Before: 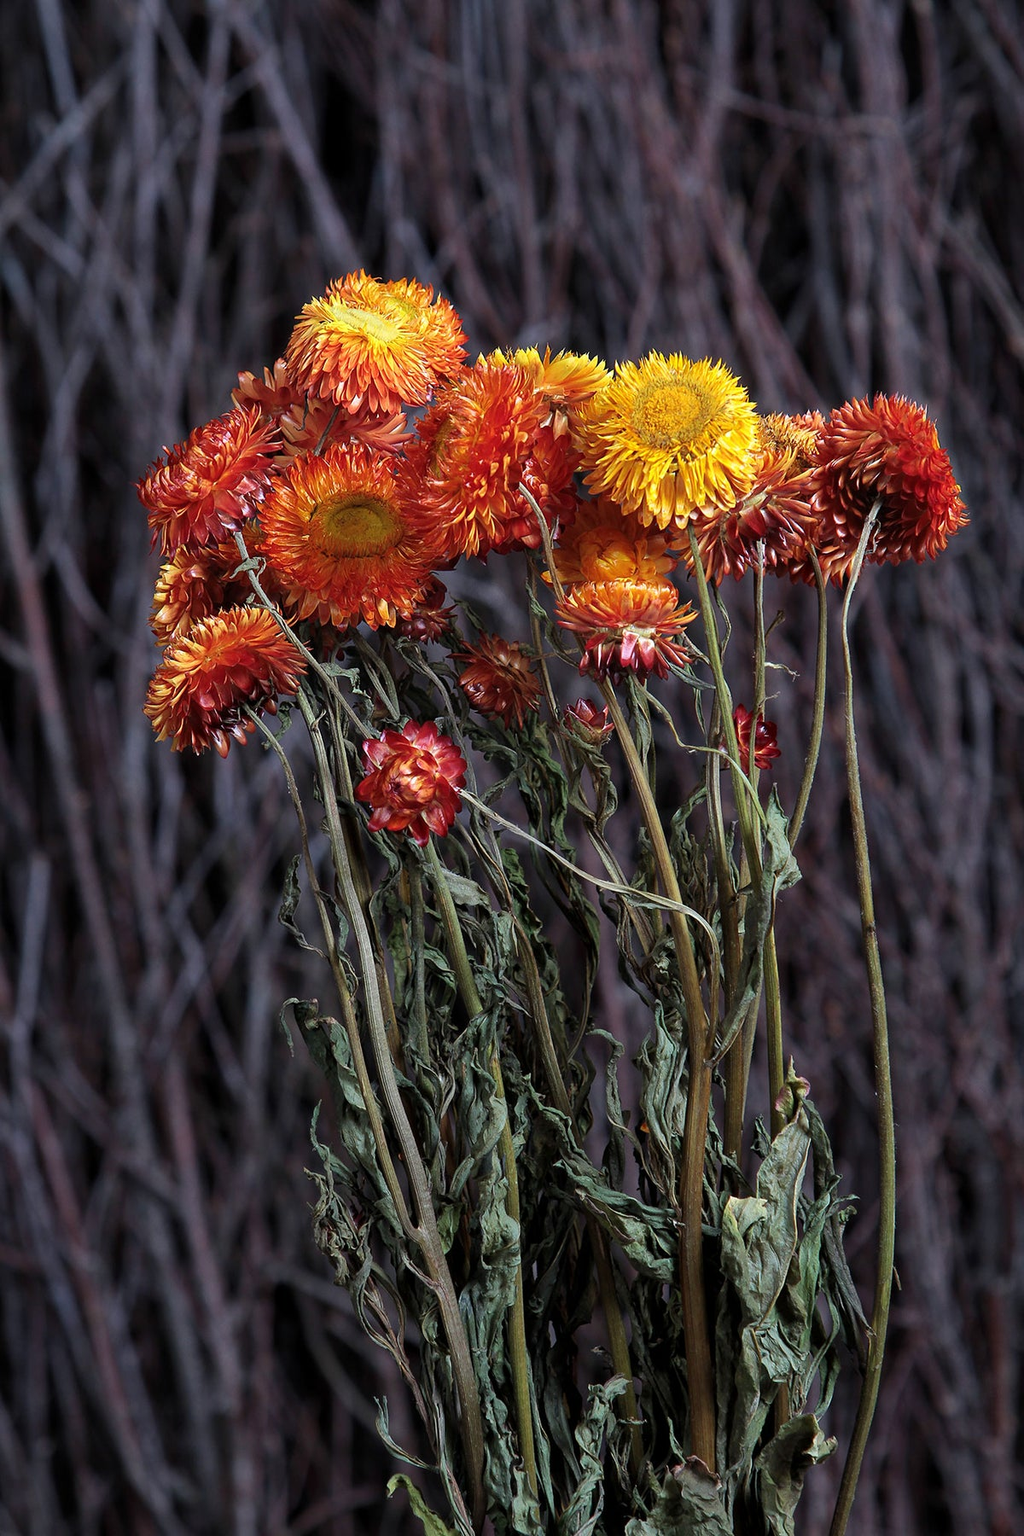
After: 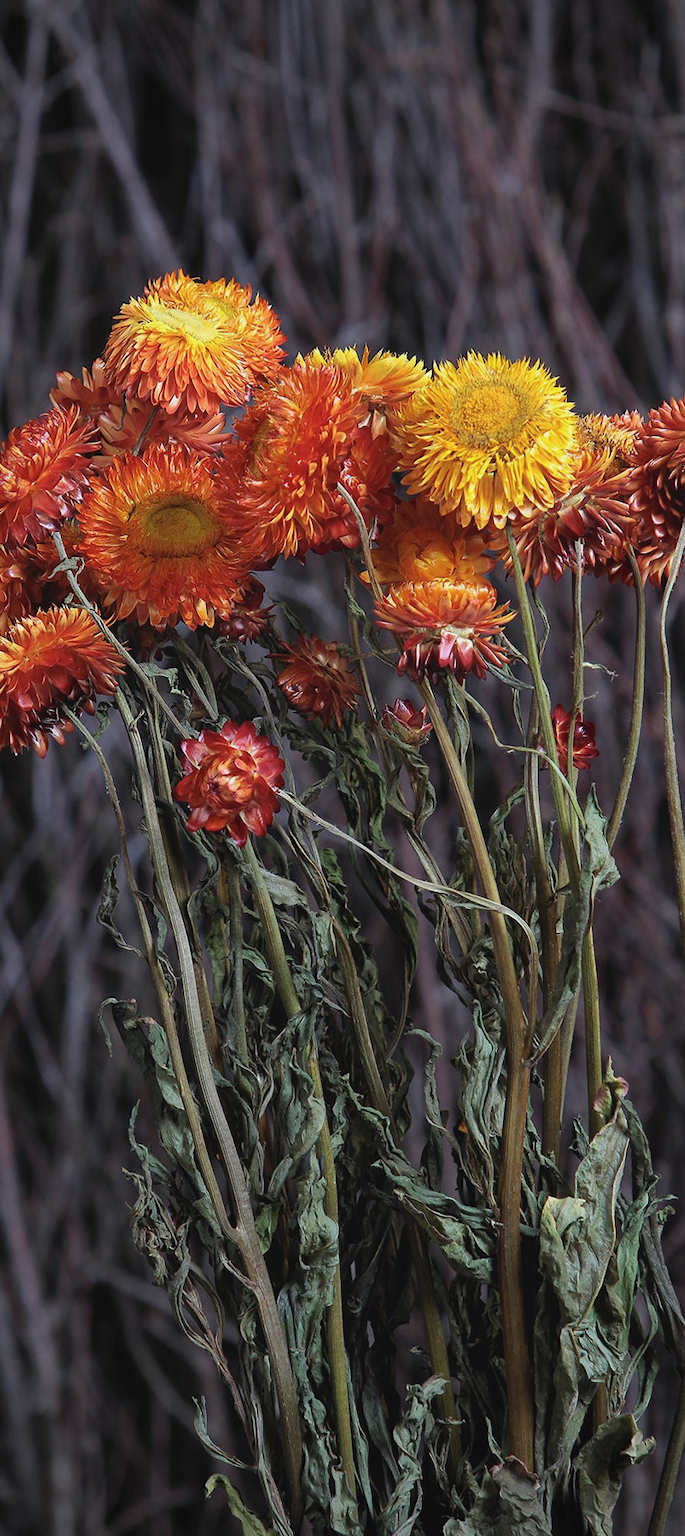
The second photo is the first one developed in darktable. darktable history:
vignetting: on, module defaults
contrast brightness saturation: contrast -0.09, saturation -0.086
crop and rotate: left 17.784%, right 15.291%
